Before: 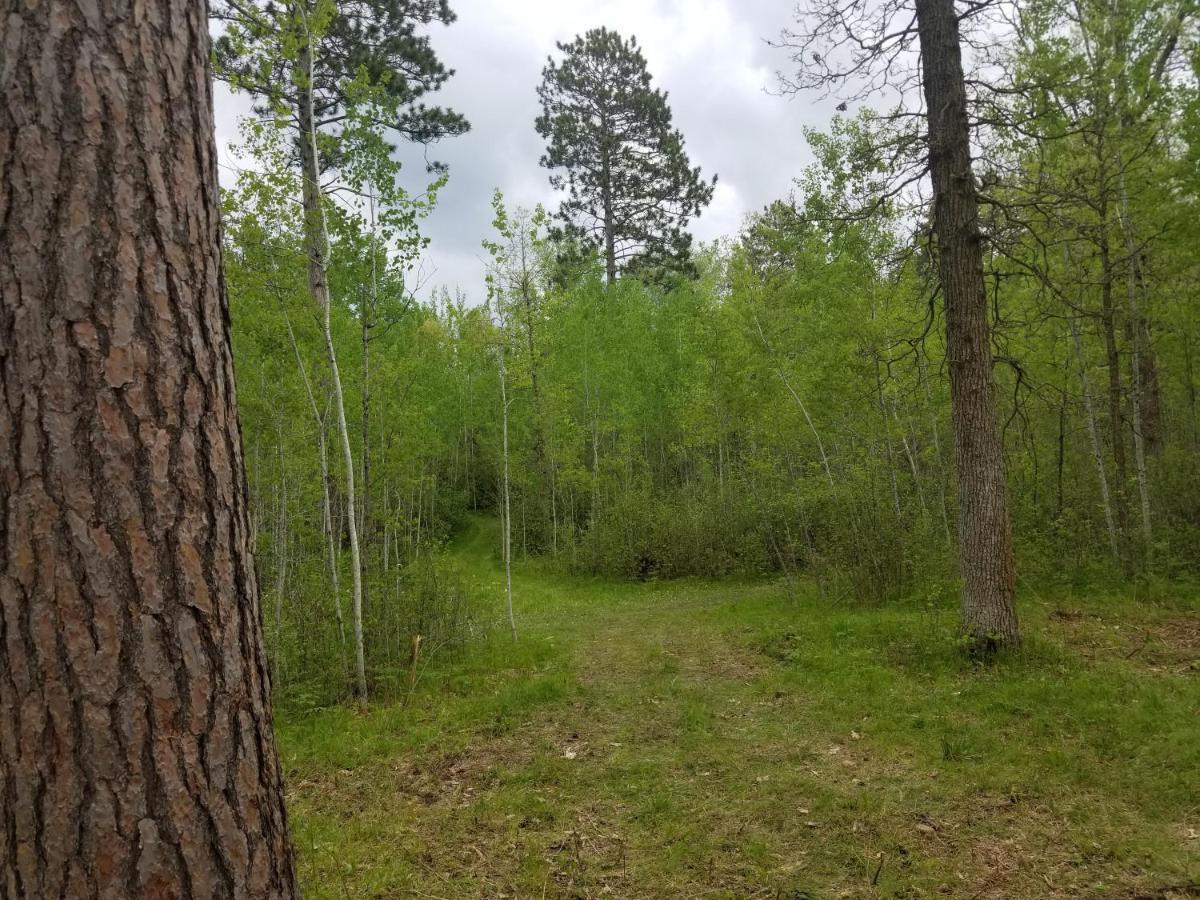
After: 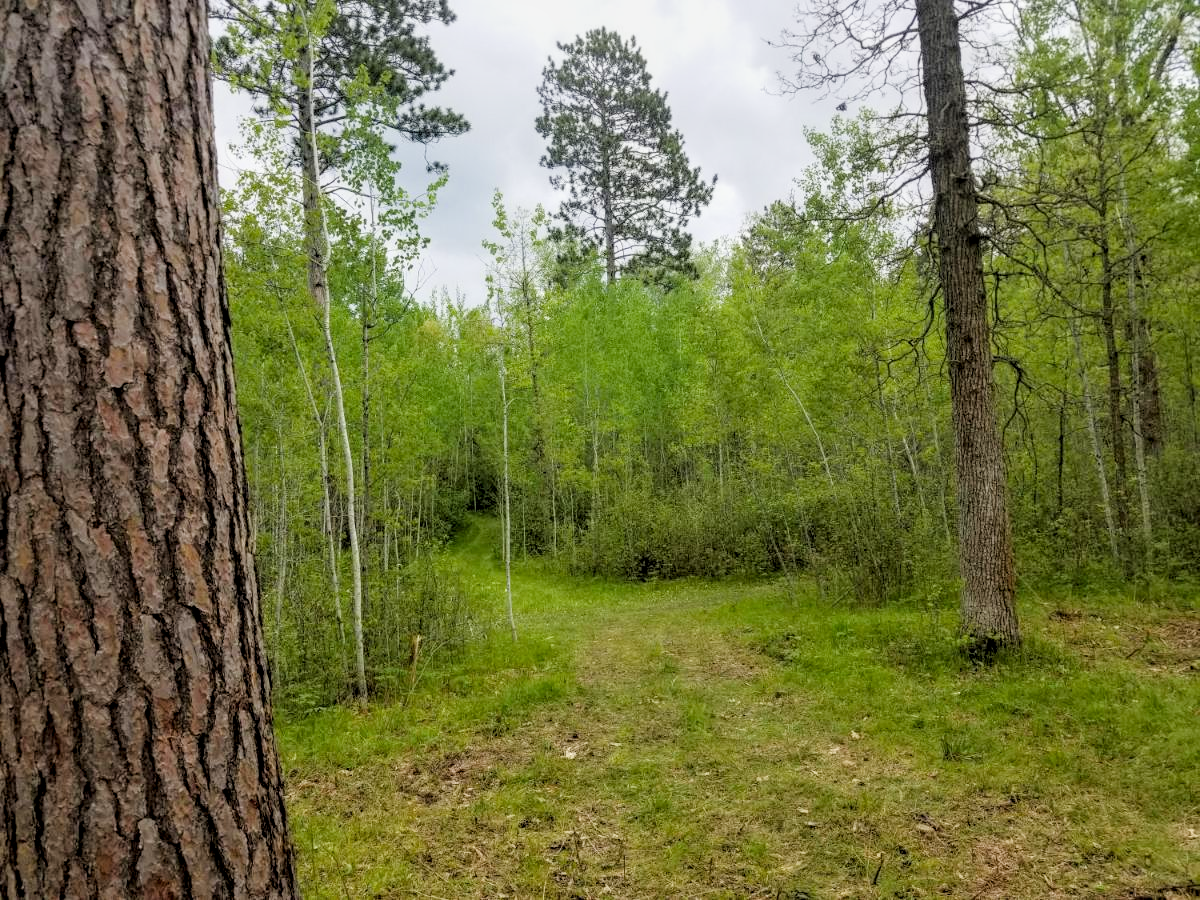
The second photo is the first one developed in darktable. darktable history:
filmic rgb: black relative exposure -5 EV, hardness 2.88, highlights saturation mix -30%
exposure: black level correction 0, exposure 0.7 EV, compensate highlight preservation false
color balance rgb: perceptual saturation grading › global saturation 10%
local contrast: on, module defaults
